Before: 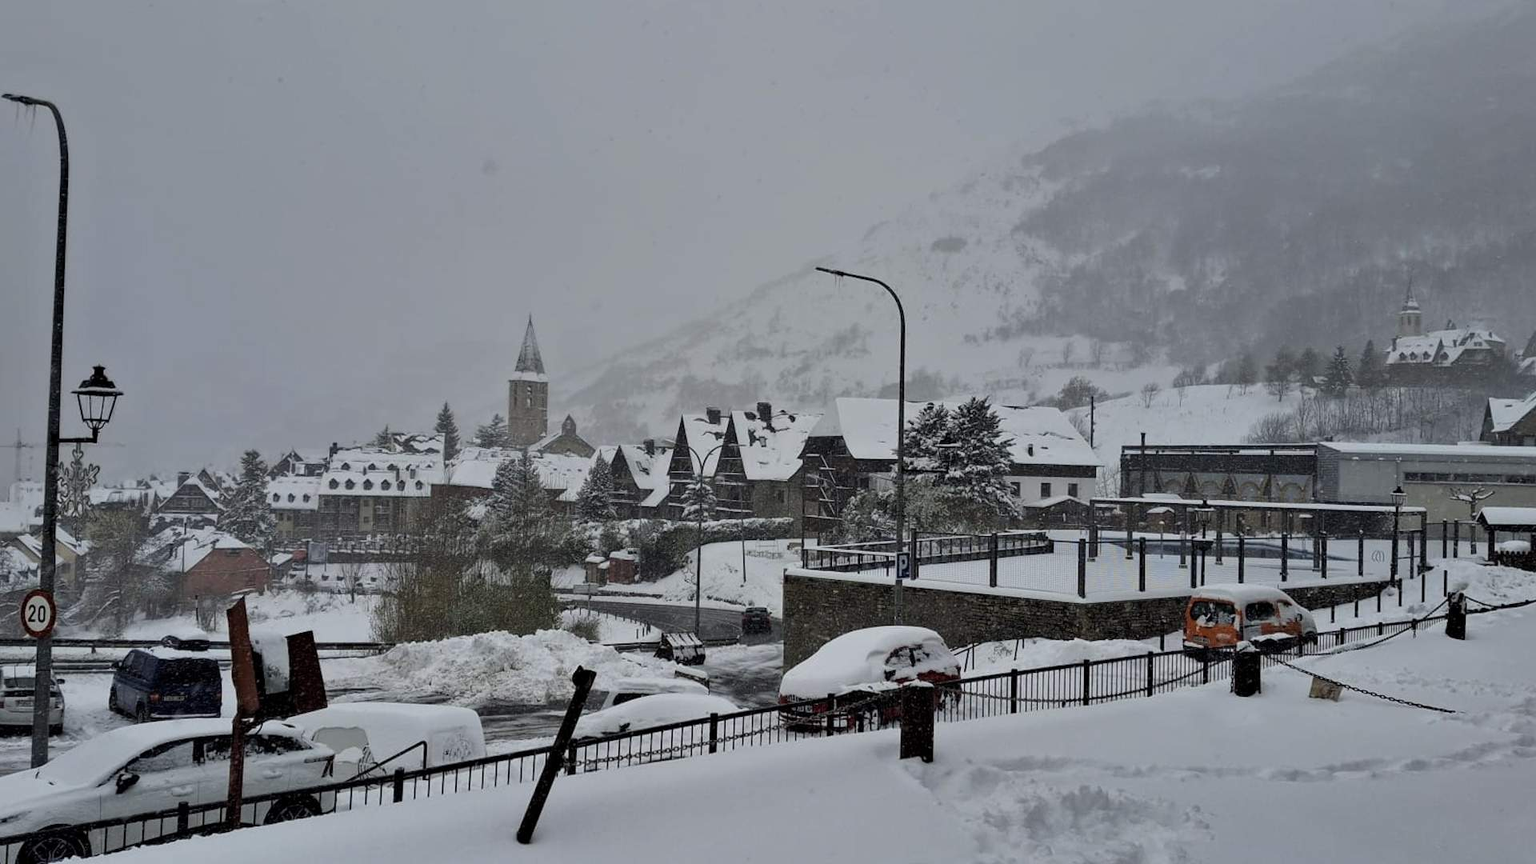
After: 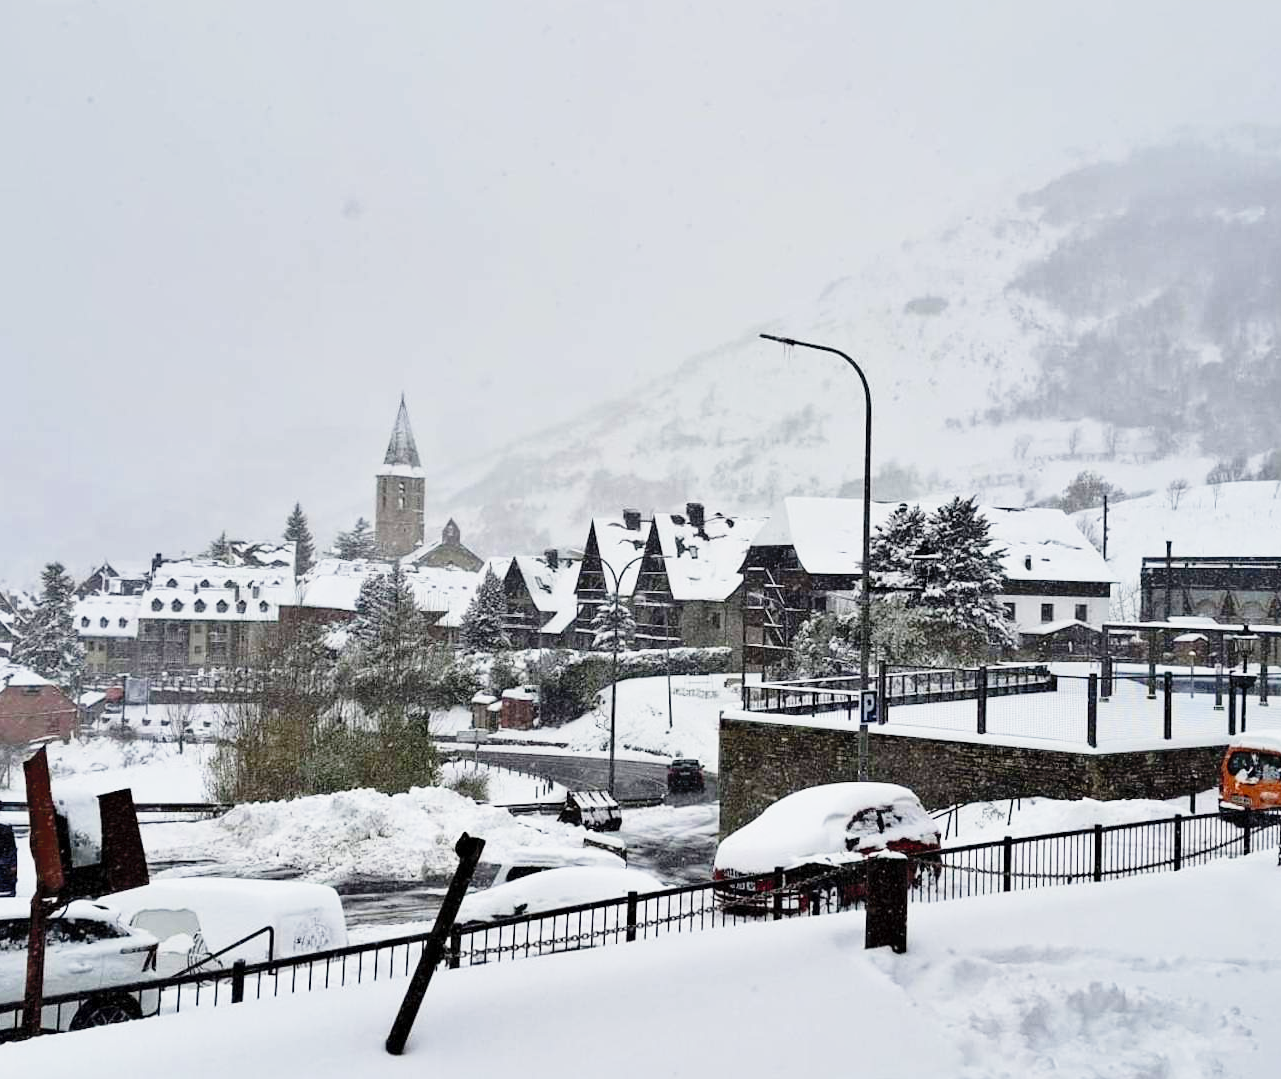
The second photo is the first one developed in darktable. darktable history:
shadows and highlights: shadows 62.71, white point adjustment 0.321, highlights -33.92, compress 83.76%
crop and rotate: left 13.582%, right 19.658%
base curve: curves: ch0 [(0, 0) (0.012, 0.01) (0.073, 0.168) (0.31, 0.711) (0.645, 0.957) (1, 1)], preserve colors none
